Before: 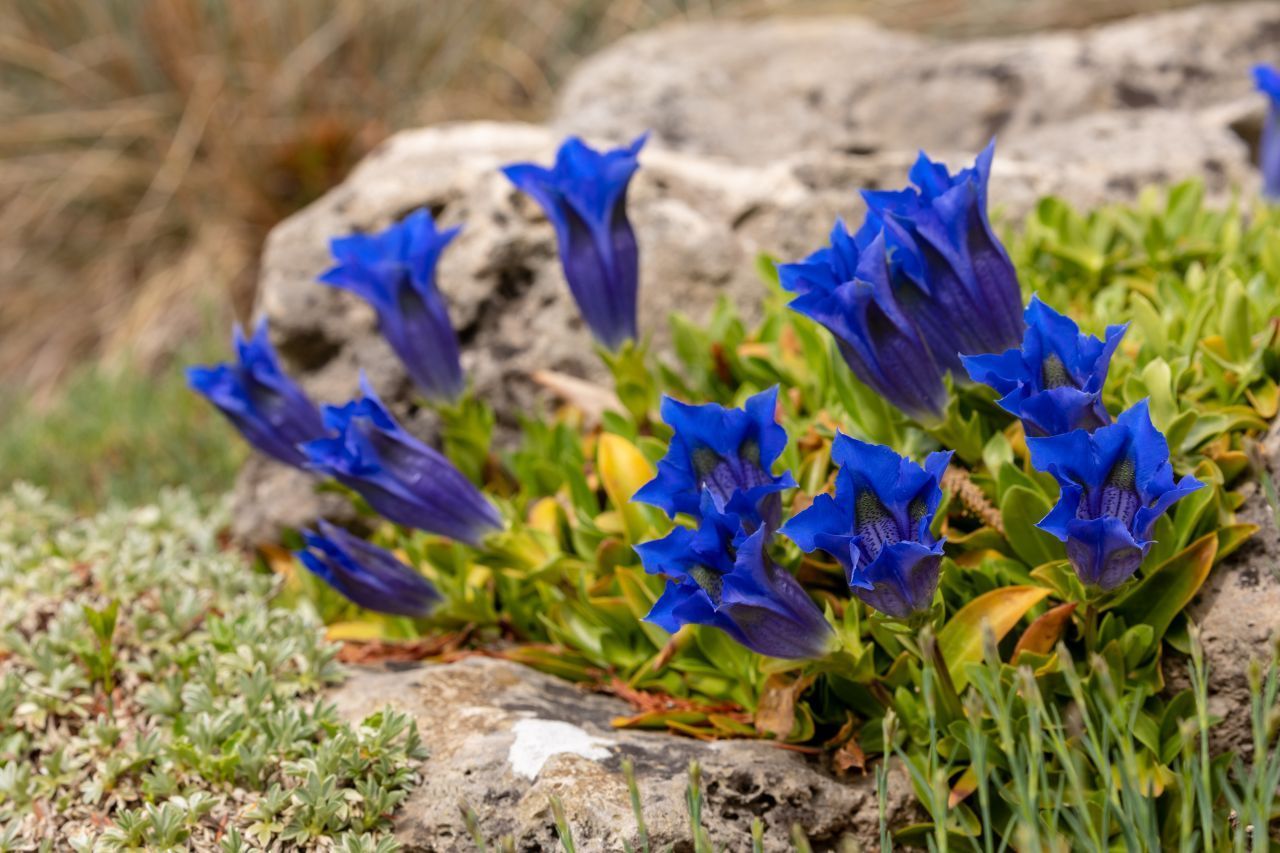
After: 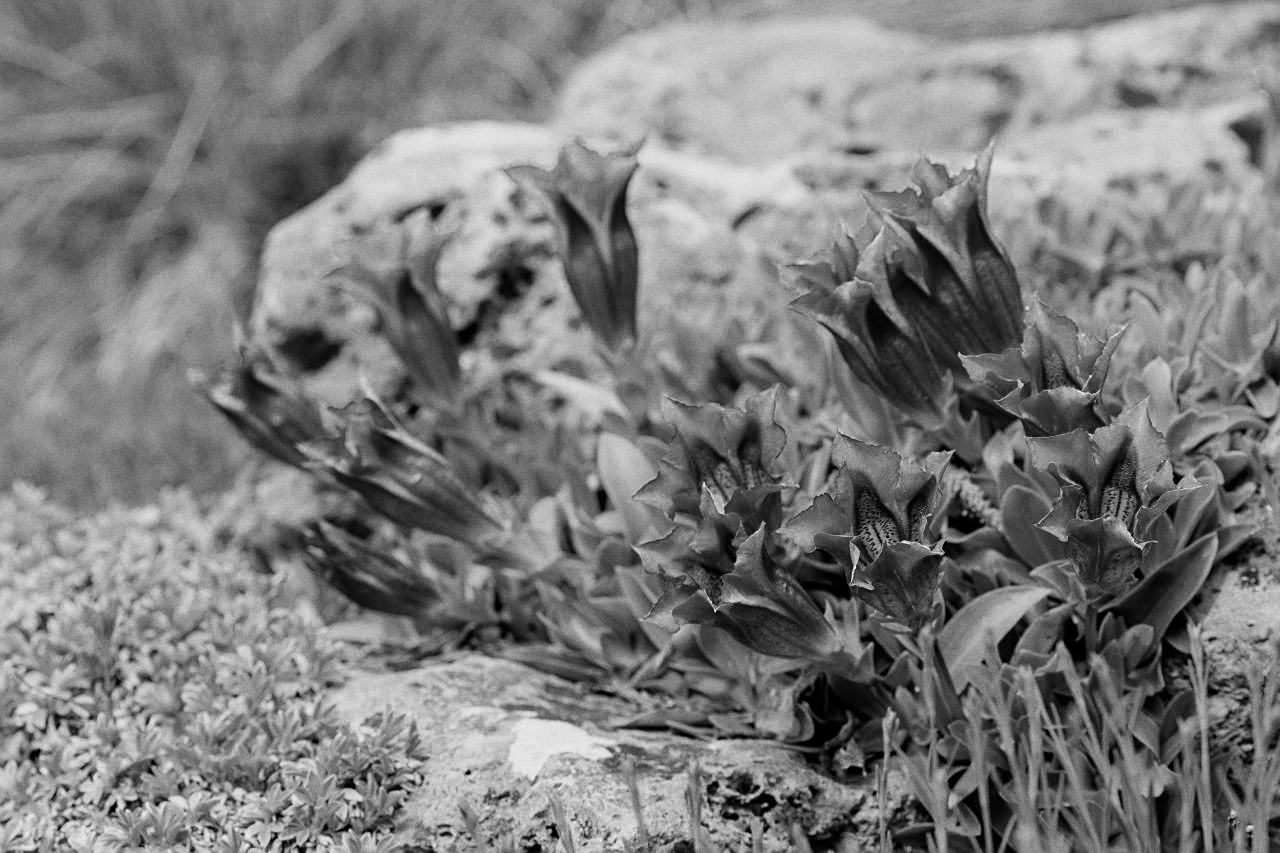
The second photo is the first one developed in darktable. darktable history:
exposure: compensate highlight preservation false
monochrome: a 32, b 64, size 2.3
filmic rgb: black relative exposure -8.15 EV, white relative exposure 3.76 EV, hardness 4.46
sharpen: on, module defaults
contrast brightness saturation: contrast 0.1, brightness 0.03, saturation 0.09
color correction: highlights a* 8.98, highlights b* 15.09, shadows a* -0.49, shadows b* 26.52
color zones: curves: ch0 [(0.473, 0.374) (0.742, 0.784)]; ch1 [(0.354, 0.737) (0.742, 0.705)]; ch2 [(0.318, 0.421) (0.758, 0.532)]
grain: coarseness 3.21 ISO
